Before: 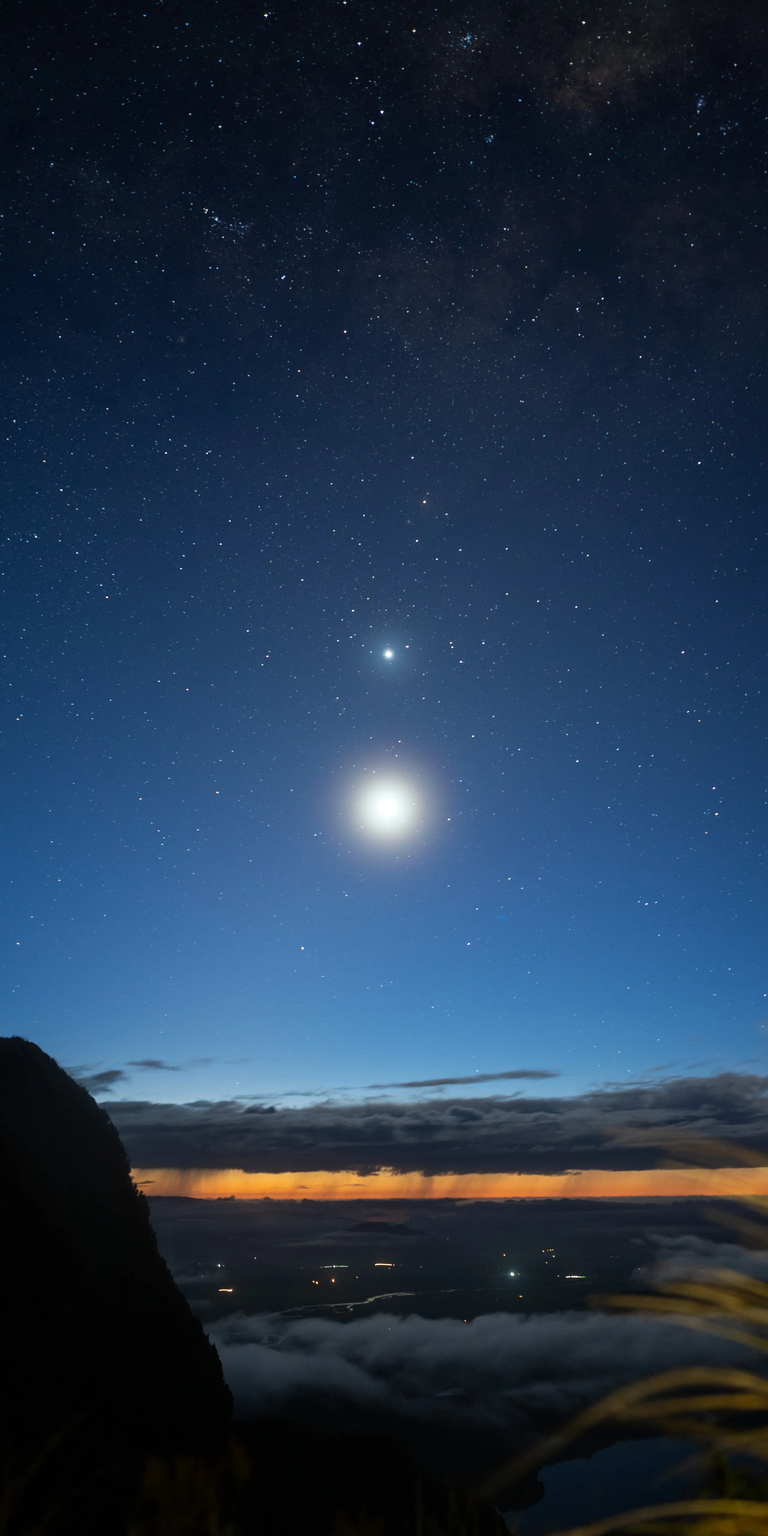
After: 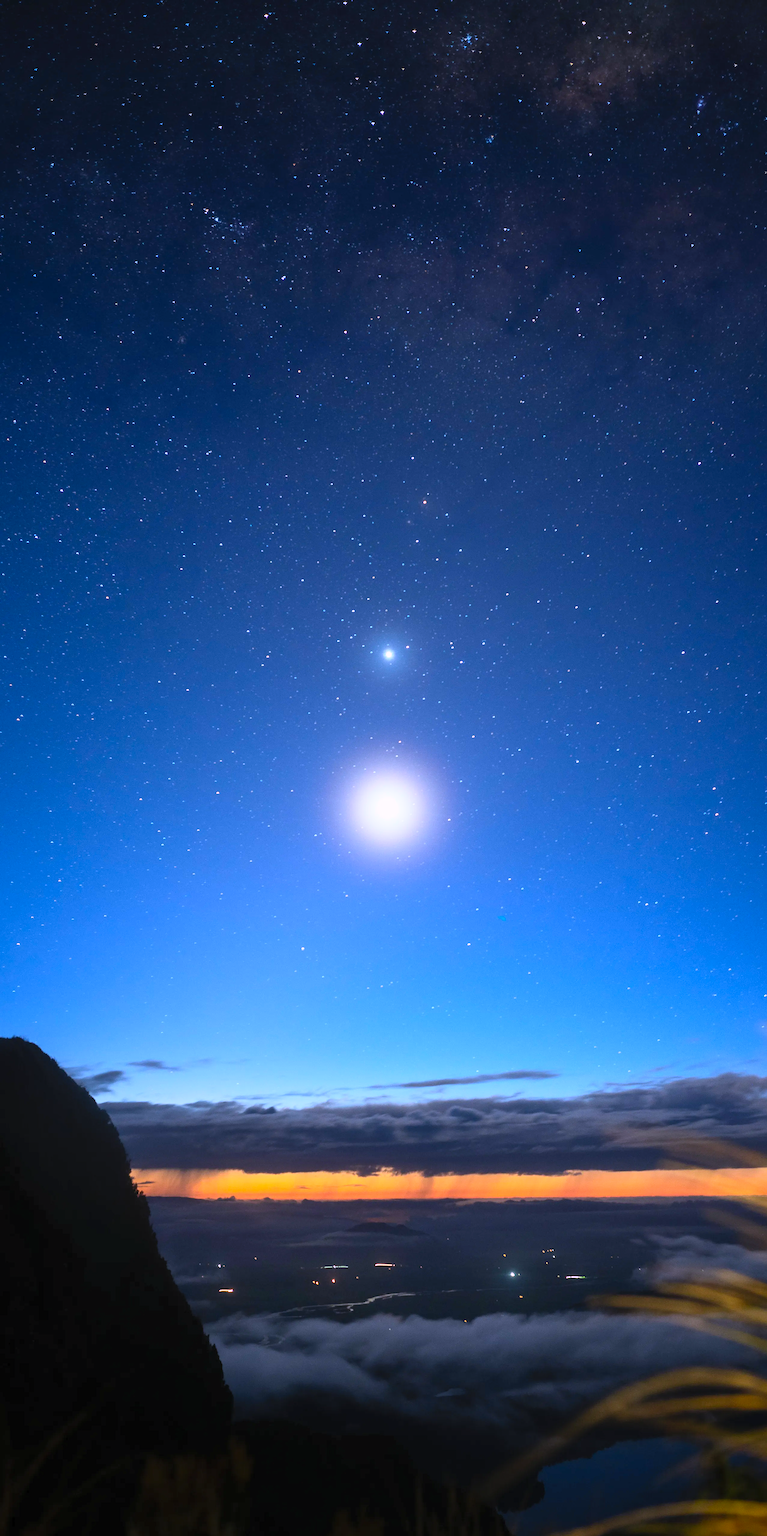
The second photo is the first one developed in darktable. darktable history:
white balance: red 1.042, blue 1.17
contrast brightness saturation: contrast 0.24, brightness 0.26, saturation 0.39
